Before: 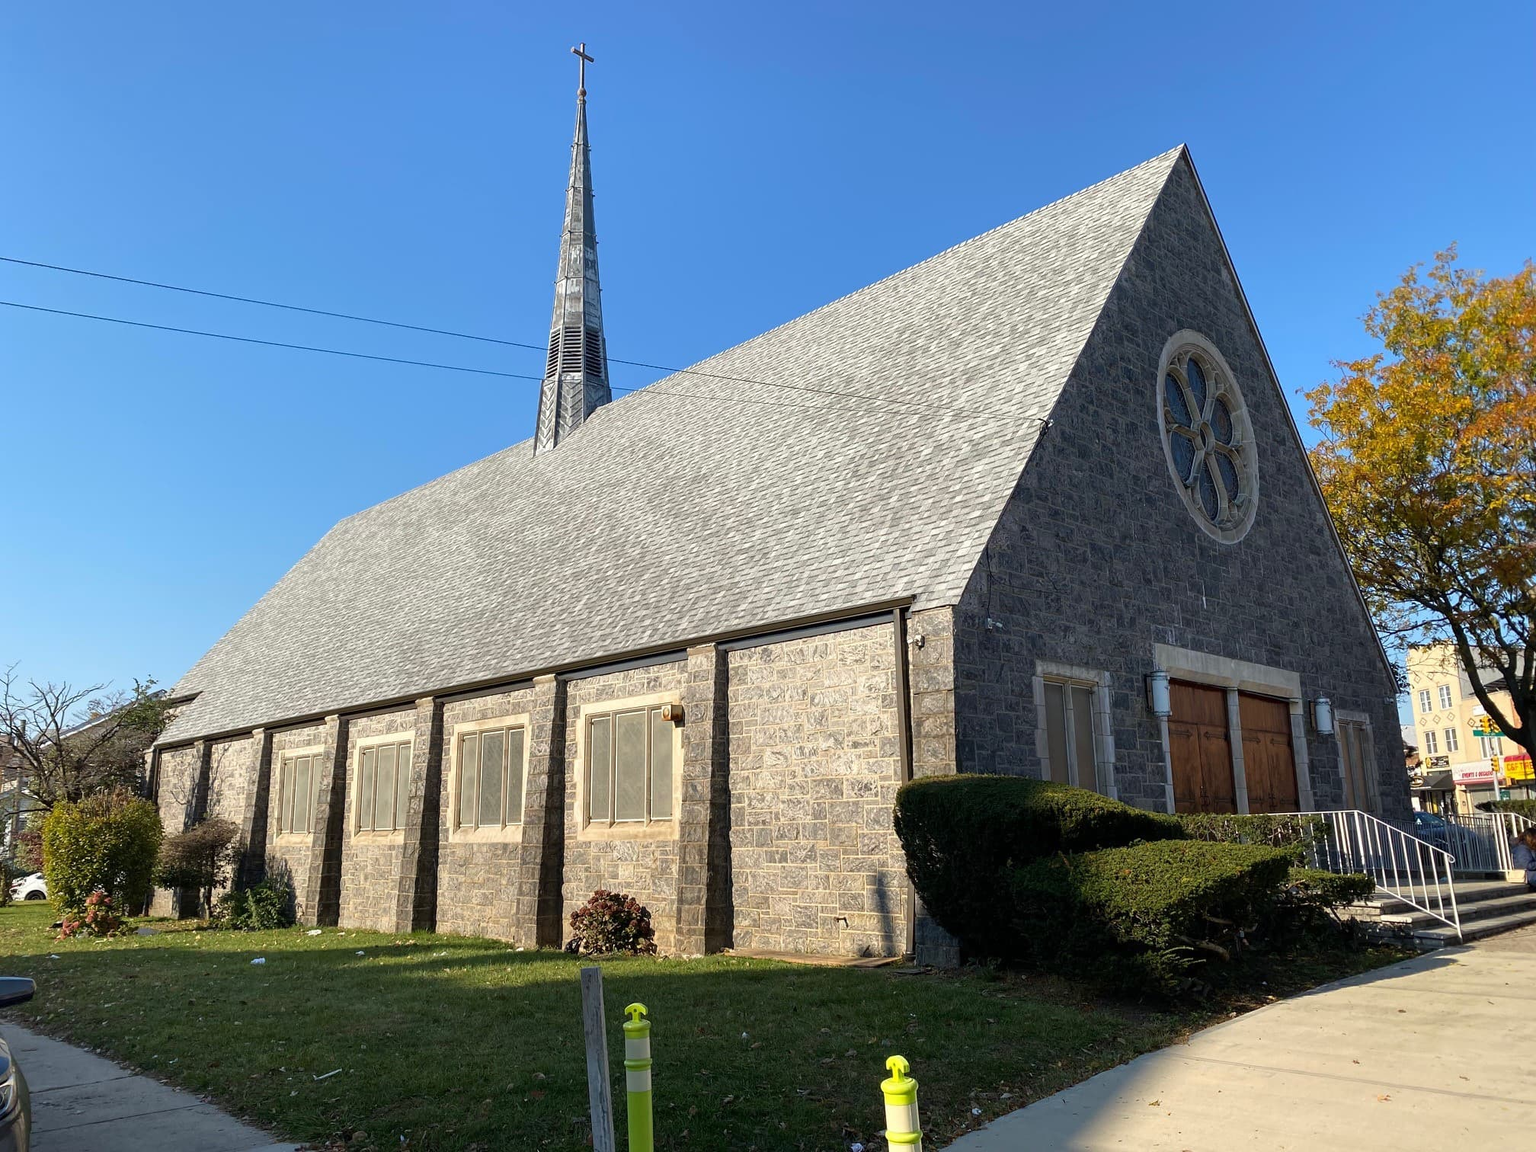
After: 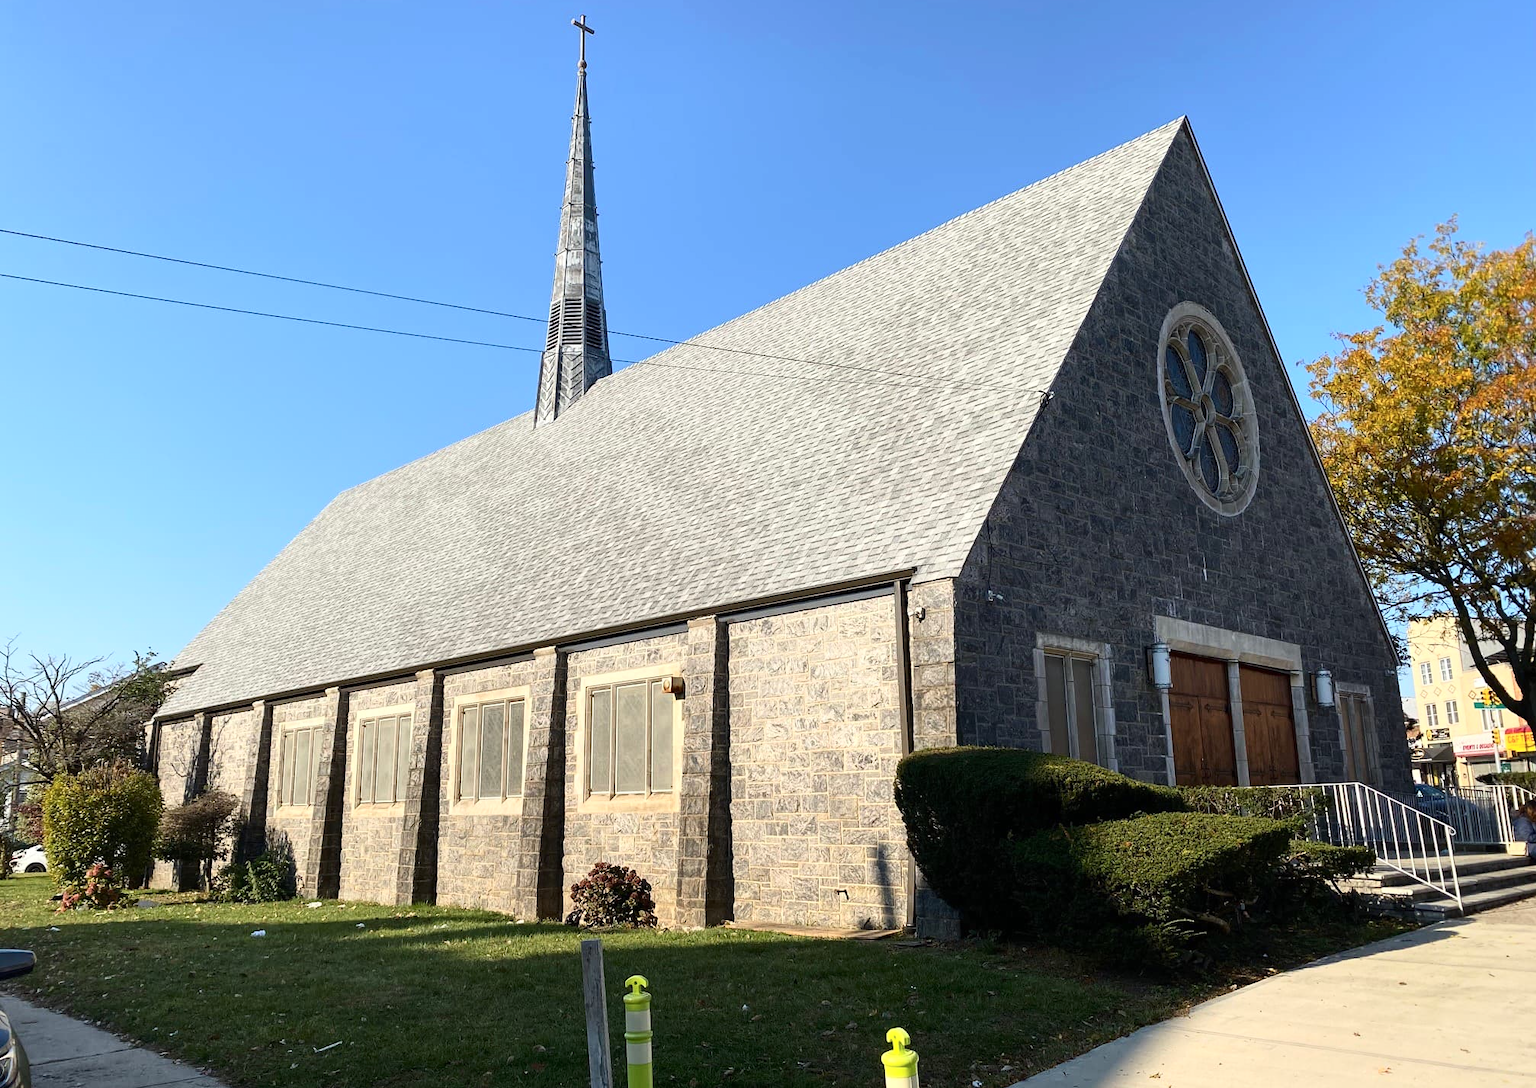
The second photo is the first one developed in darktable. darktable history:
contrast brightness saturation: contrast 0.24, brightness 0.09
crop and rotate: top 2.479%, bottom 3.018%
tone equalizer: on, module defaults
